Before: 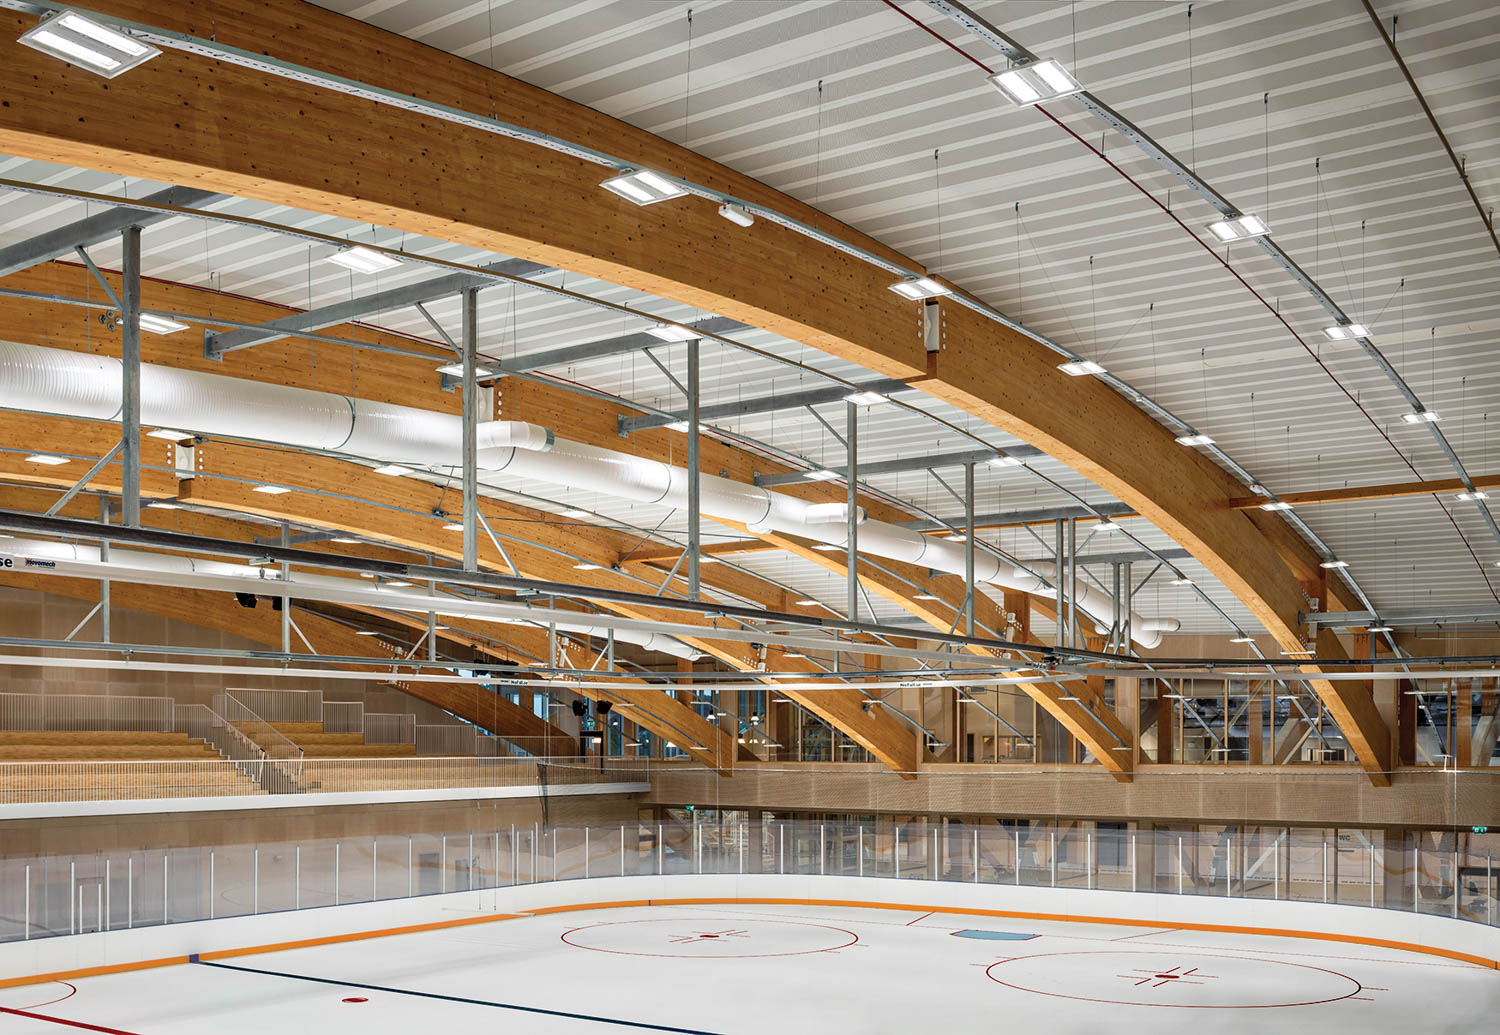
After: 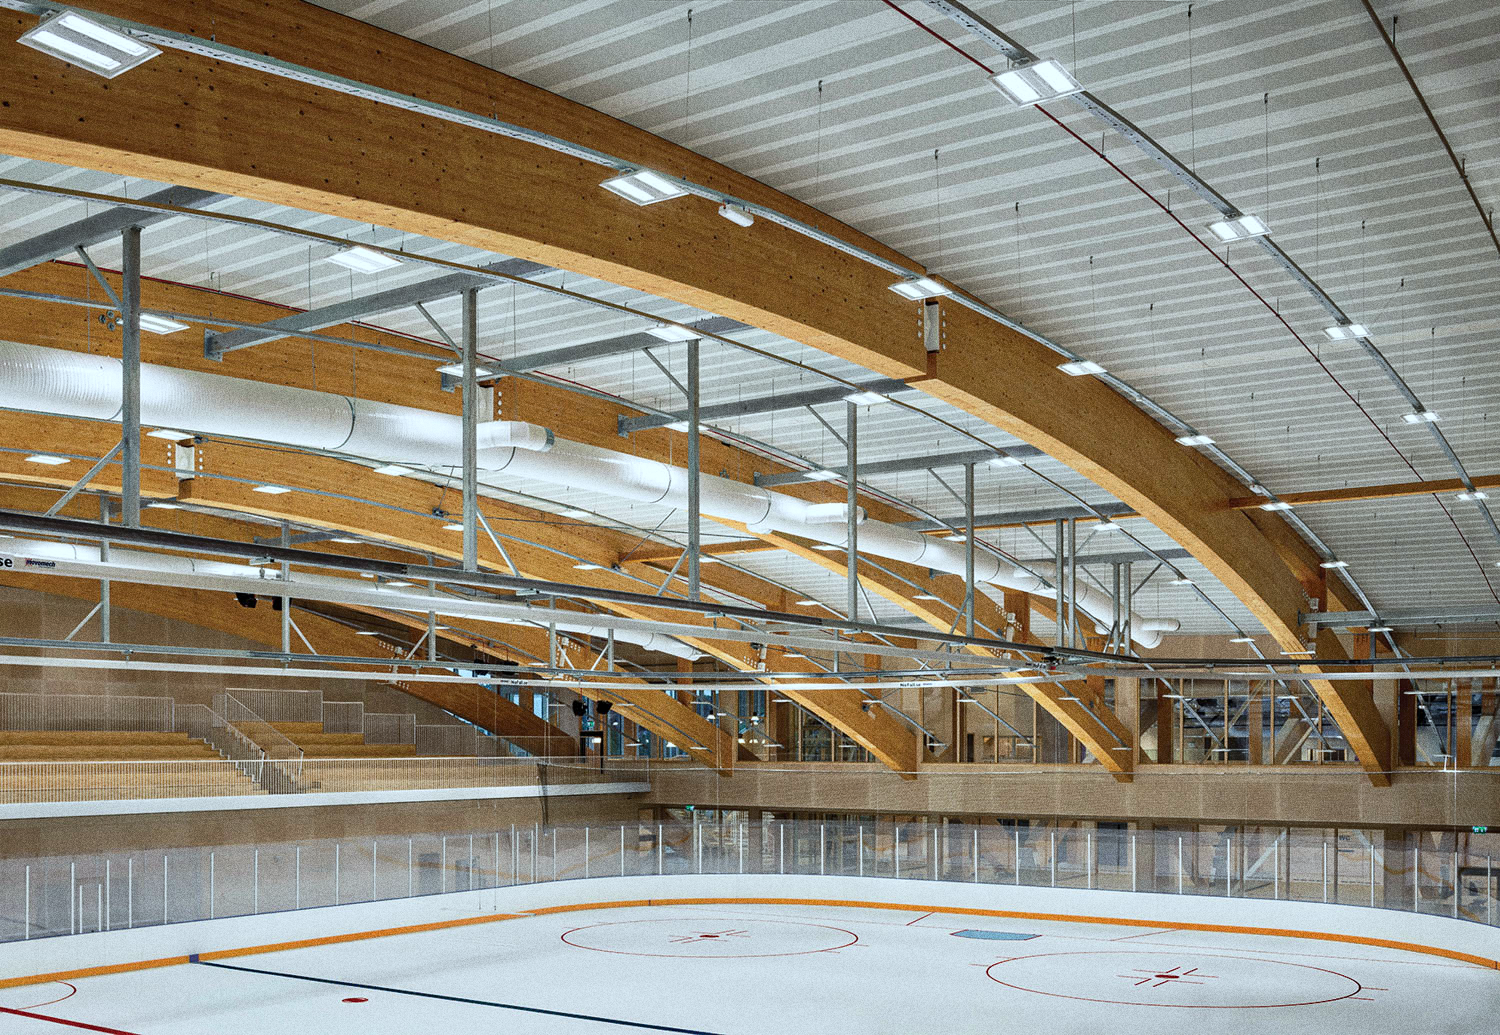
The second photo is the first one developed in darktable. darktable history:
white balance: red 0.925, blue 1.046
grain: coarseness 0.09 ISO, strength 40%
